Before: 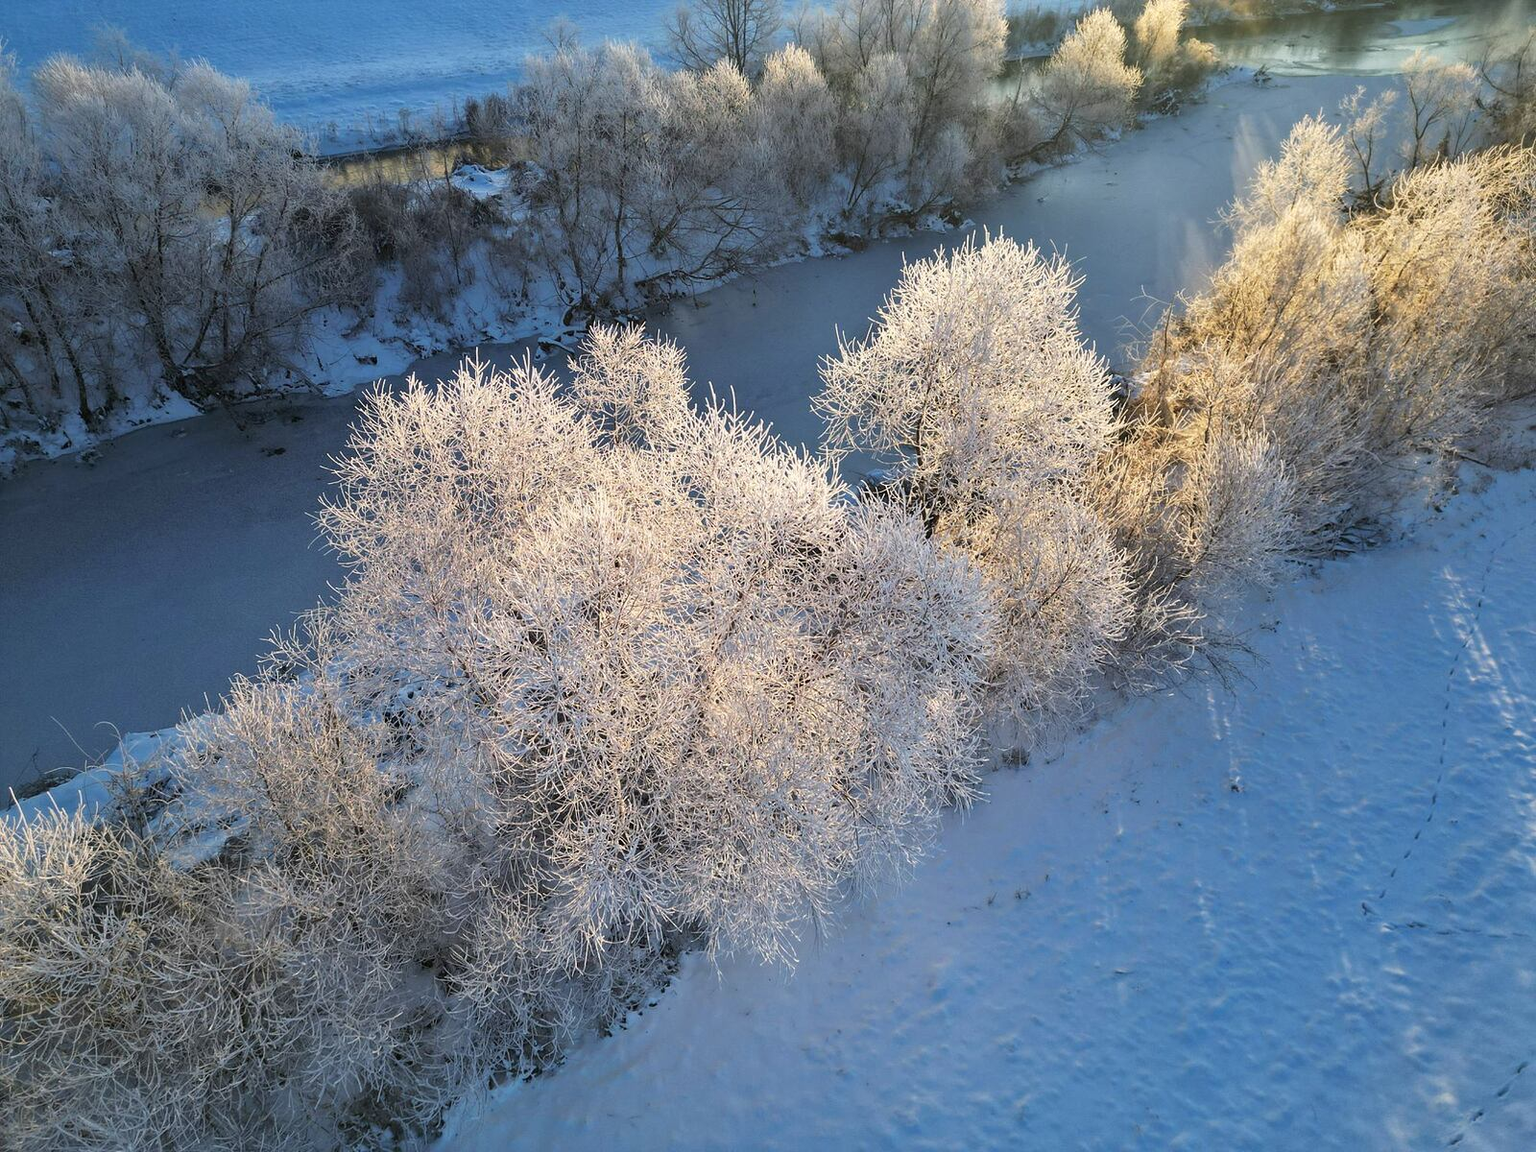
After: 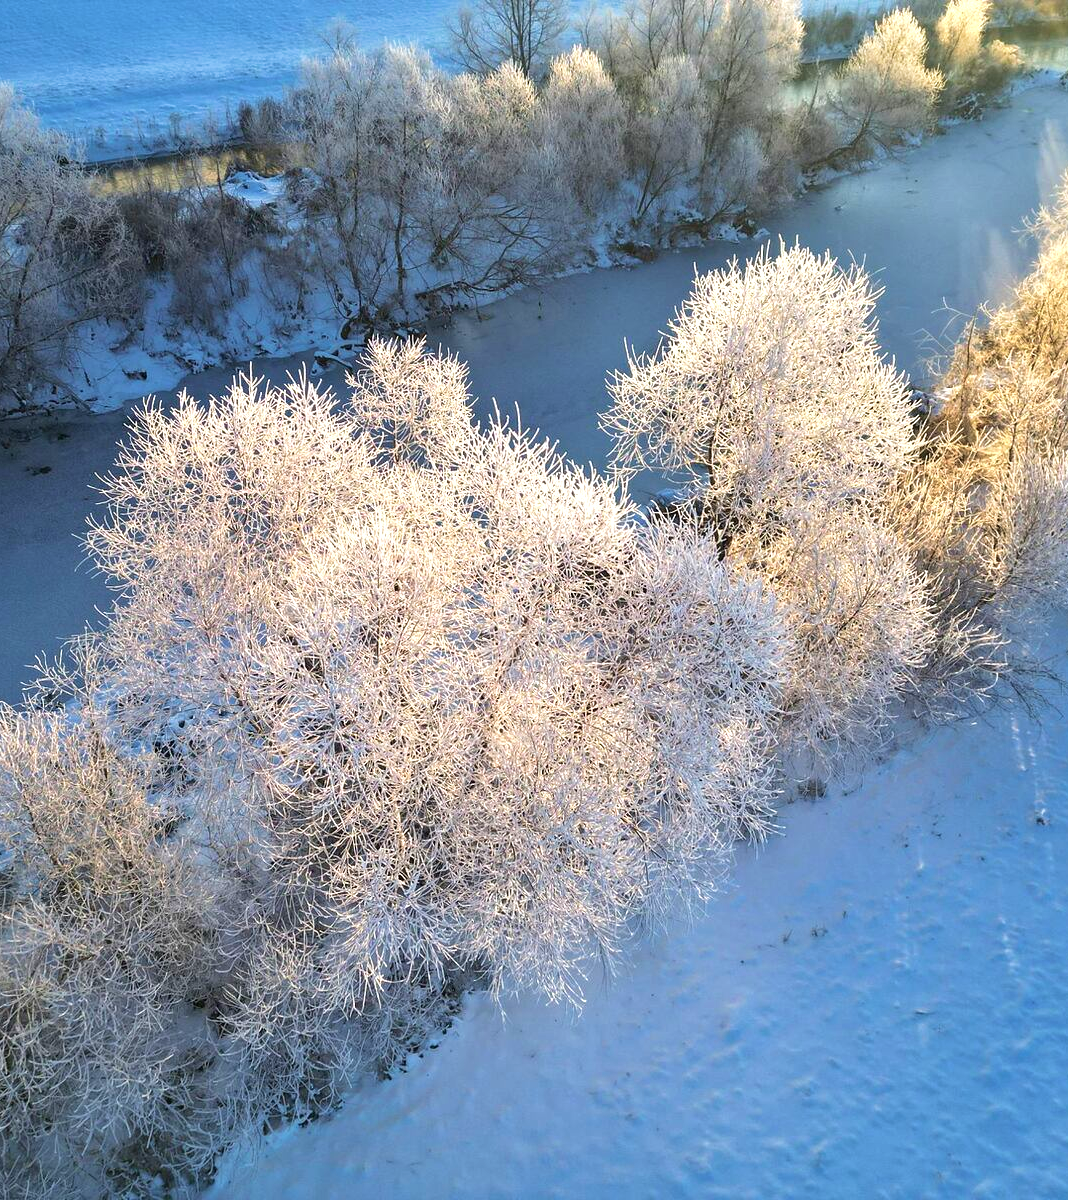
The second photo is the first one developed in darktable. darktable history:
velvia: on, module defaults
crop: left 15.395%, right 17.821%
exposure: exposure 0.495 EV, compensate highlight preservation false
